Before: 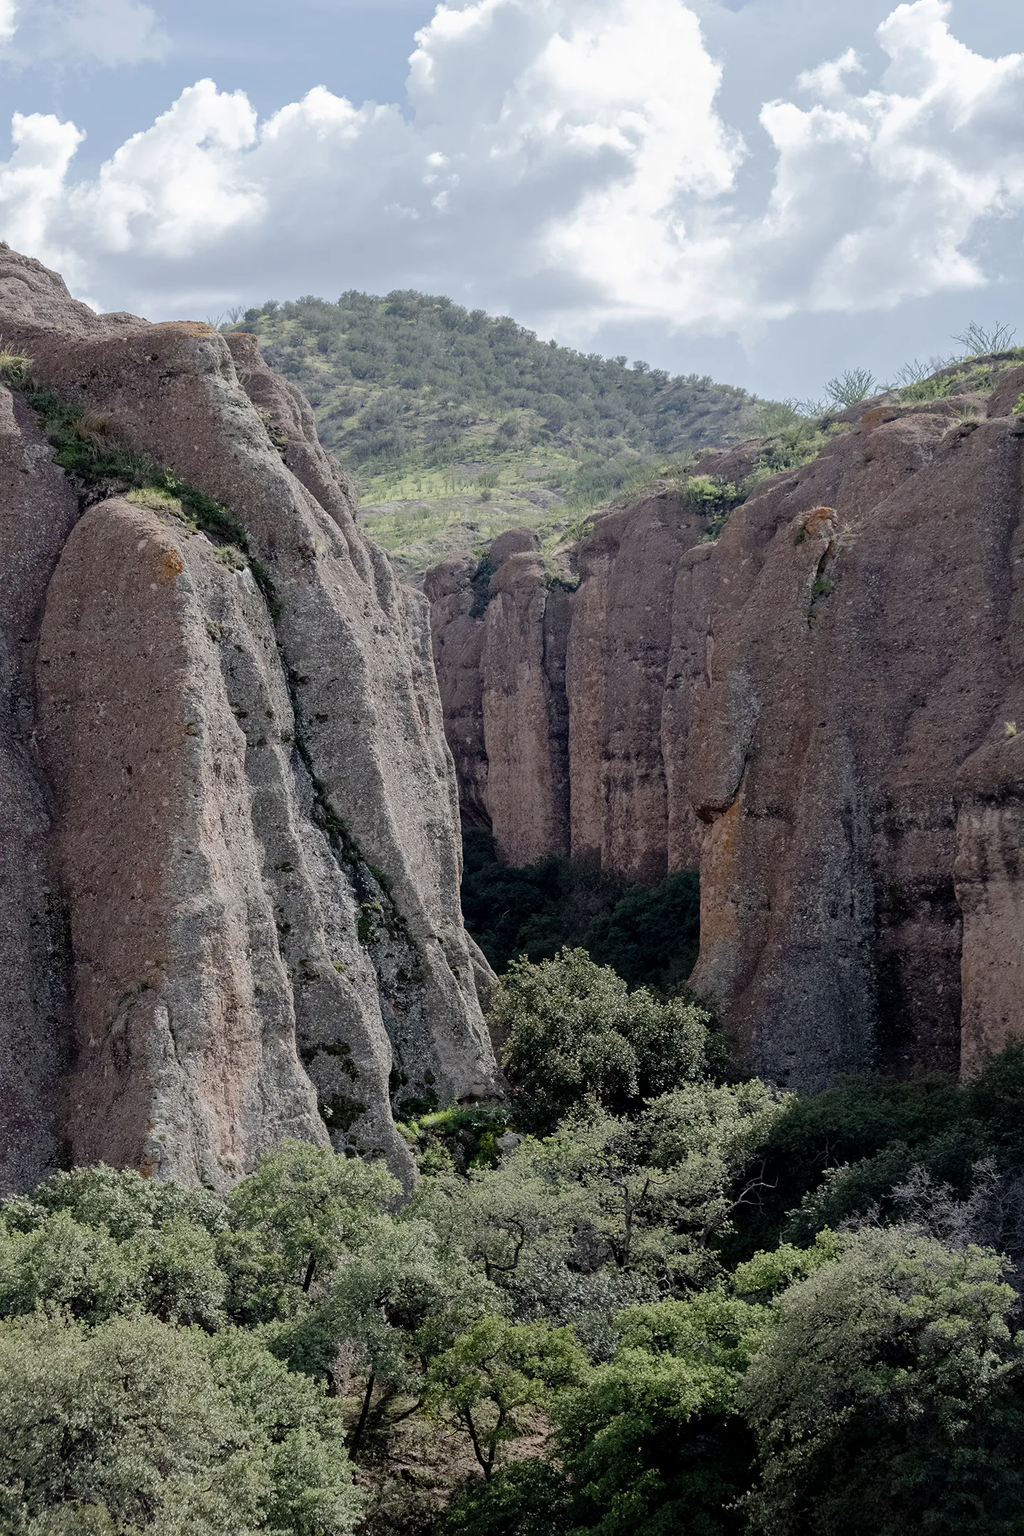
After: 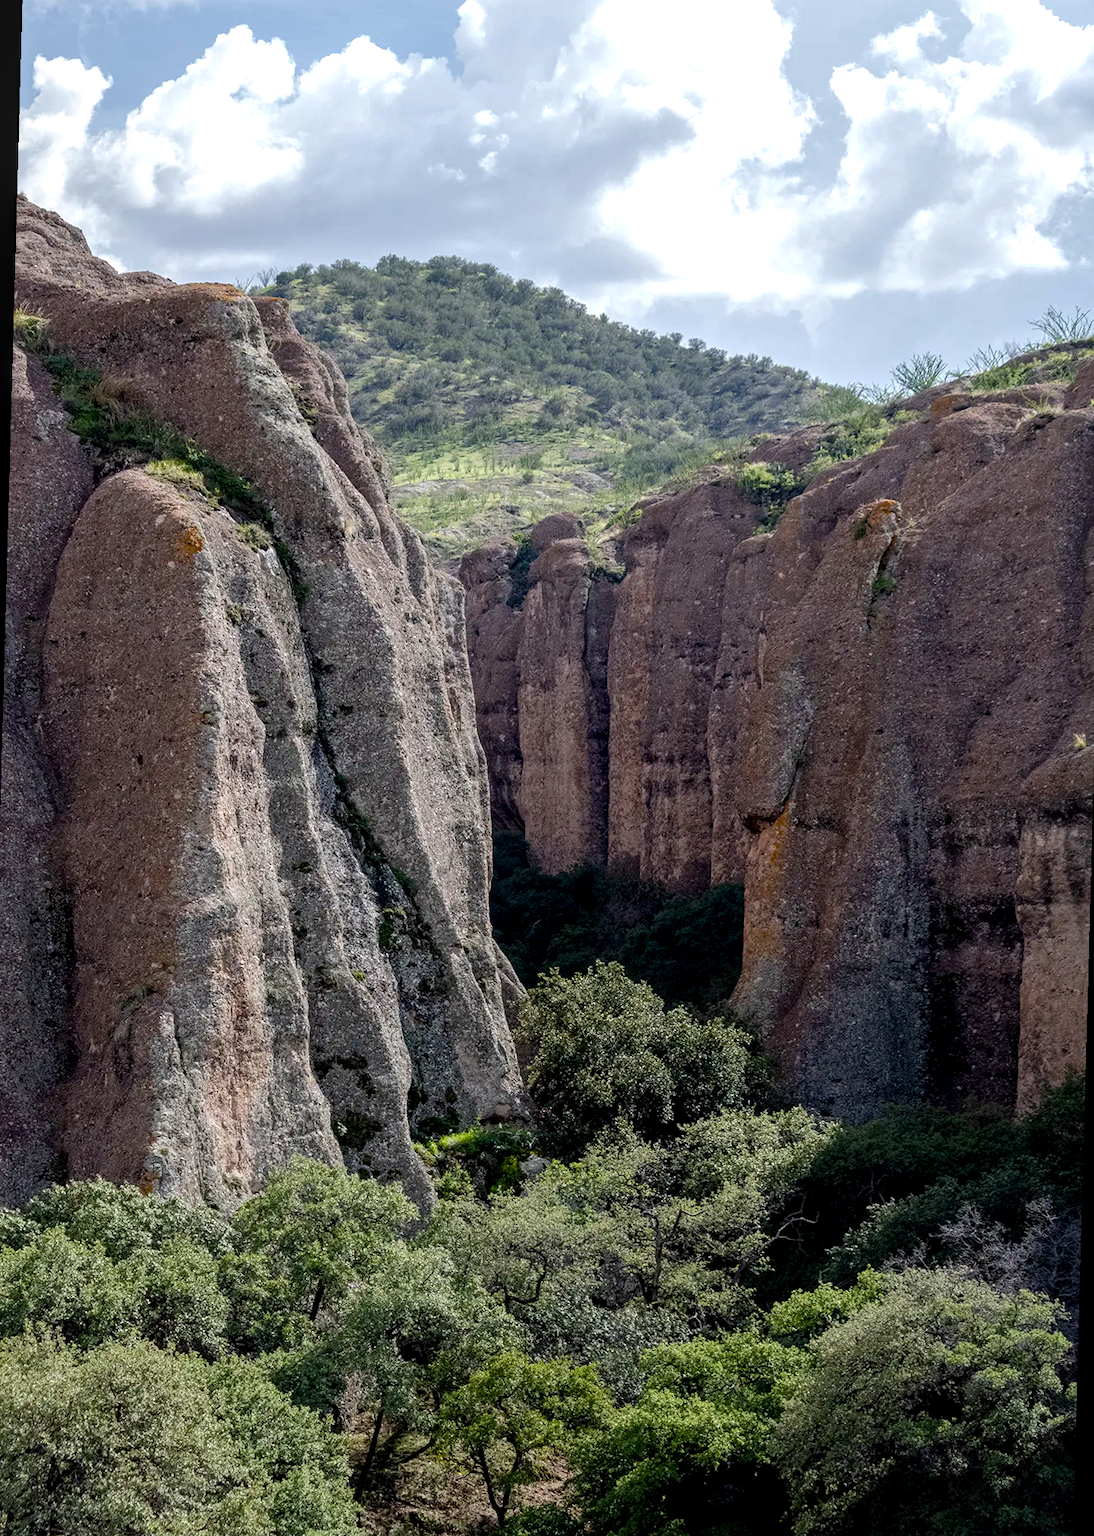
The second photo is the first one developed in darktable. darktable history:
exposure: exposure -0.116 EV, compensate exposure bias true, compensate highlight preservation false
color balance rgb: linear chroma grading › global chroma 16.62%, perceptual saturation grading › highlights -8.63%, perceptual saturation grading › mid-tones 18.66%, perceptual saturation grading › shadows 28.49%, perceptual brilliance grading › highlights 14.22%, perceptual brilliance grading › shadows -18.96%, global vibrance 27.71%
rotate and perspective: rotation 1.57°, crop left 0.018, crop right 0.982, crop top 0.039, crop bottom 0.961
local contrast: on, module defaults
